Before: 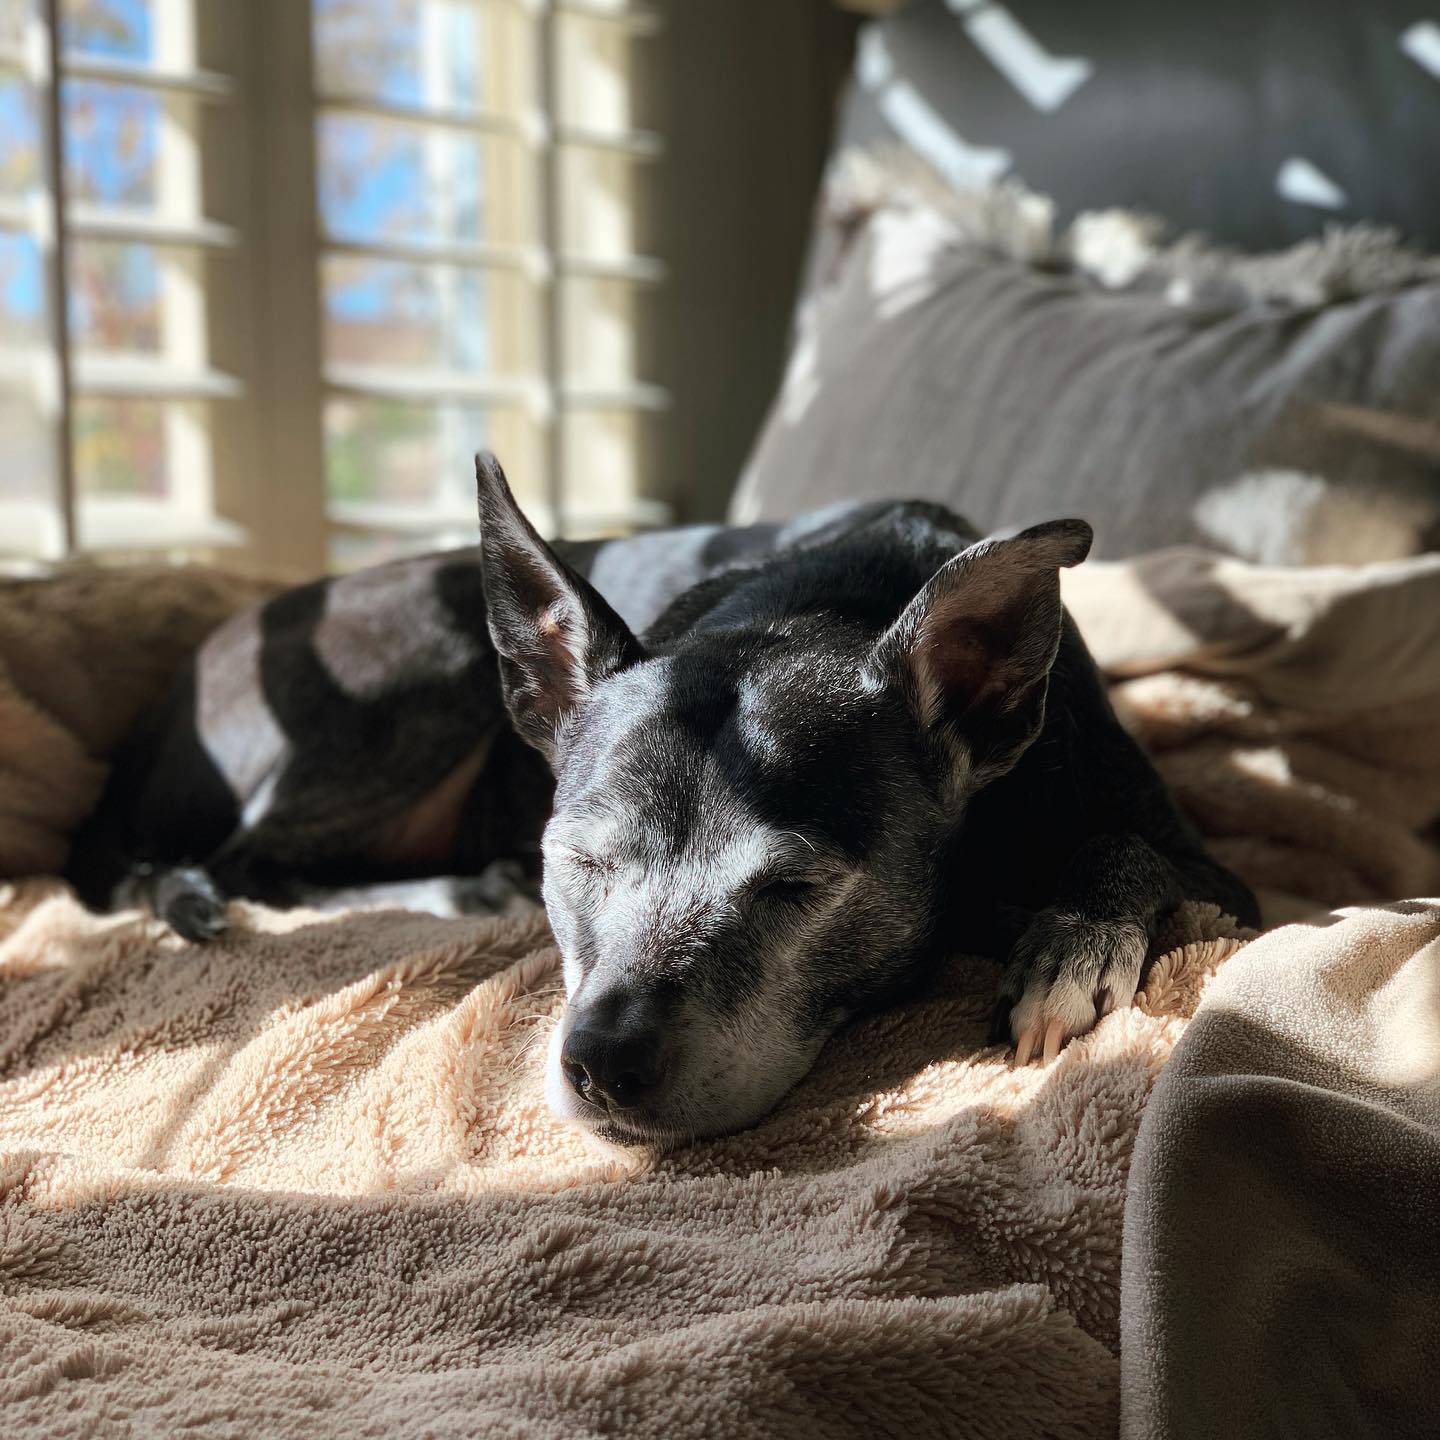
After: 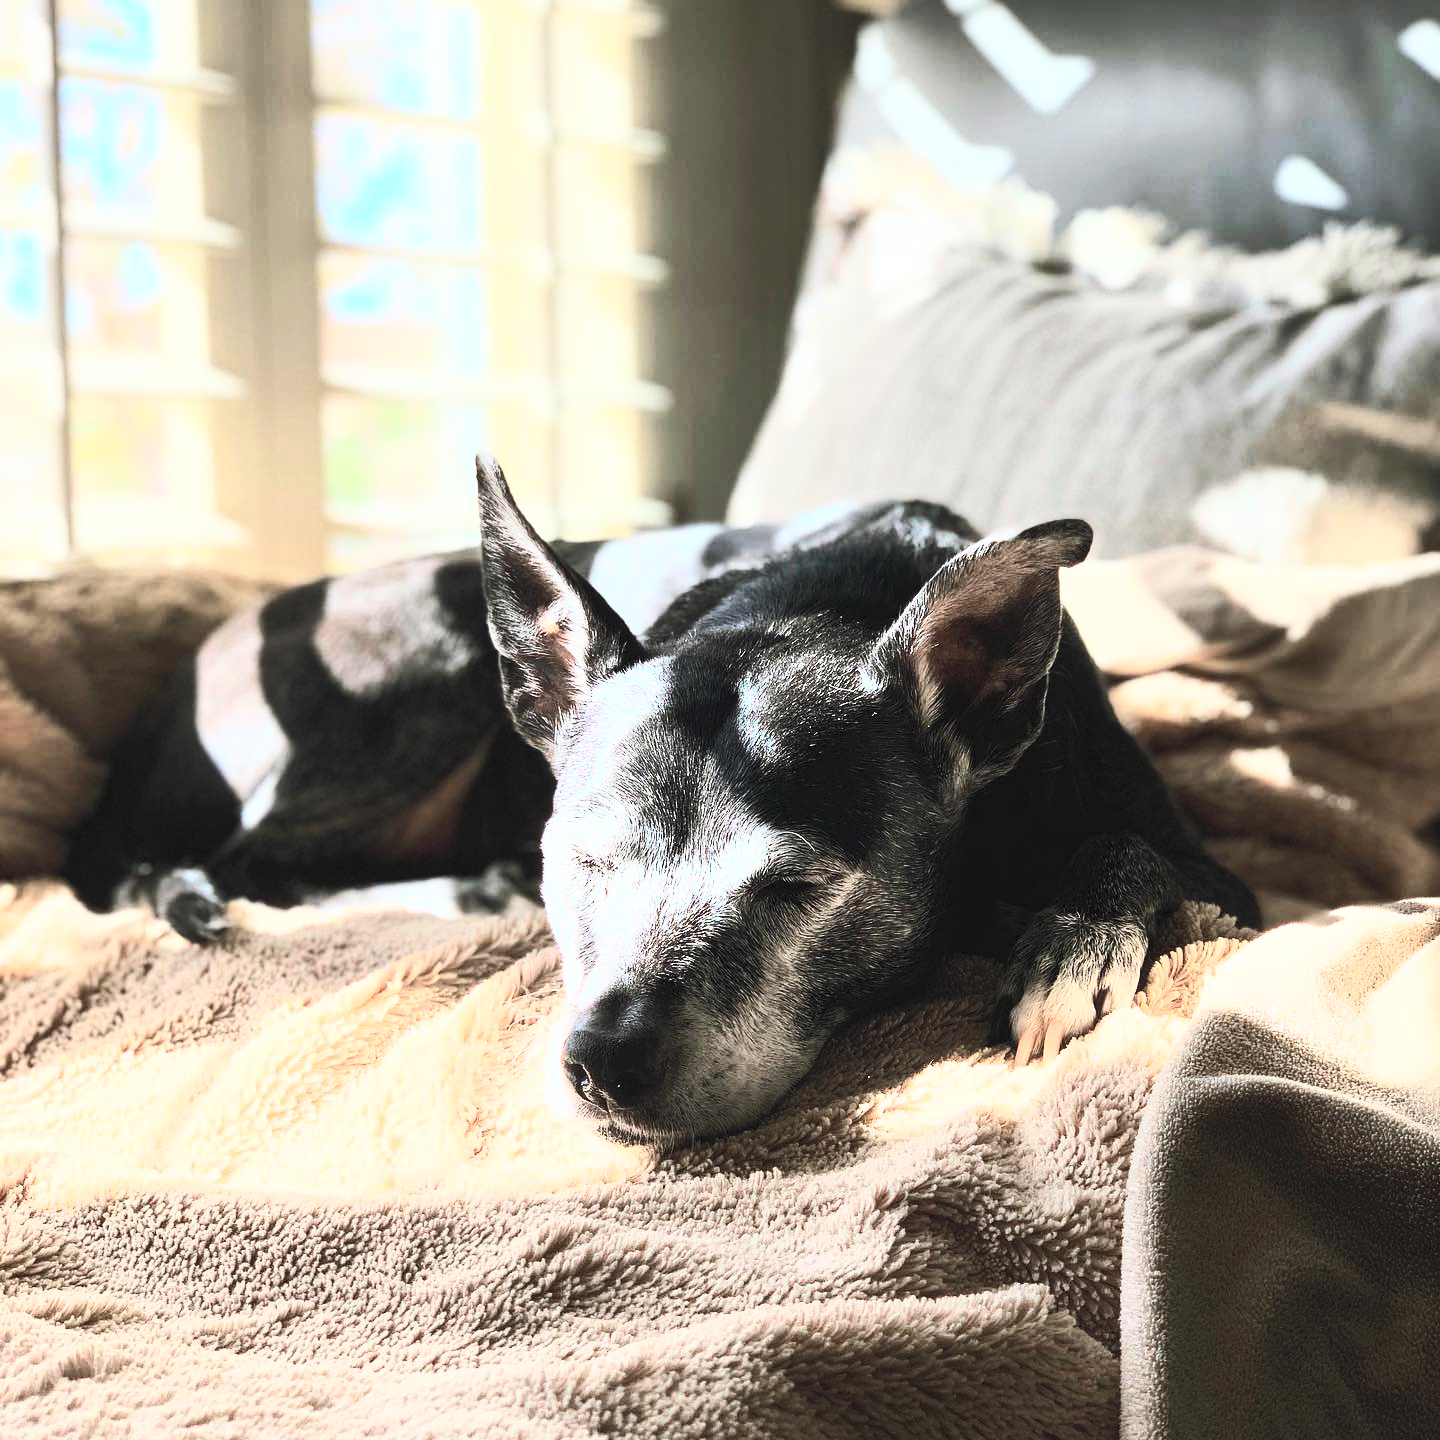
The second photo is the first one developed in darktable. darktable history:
base curve: curves: ch0 [(0, 0) (0.028, 0.03) (0.121, 0.232) (0.46, 0.748) (0.859, 0.968) (1, 1)]
contrast brightness saturation: contrast 0.379, brightness 0.518
